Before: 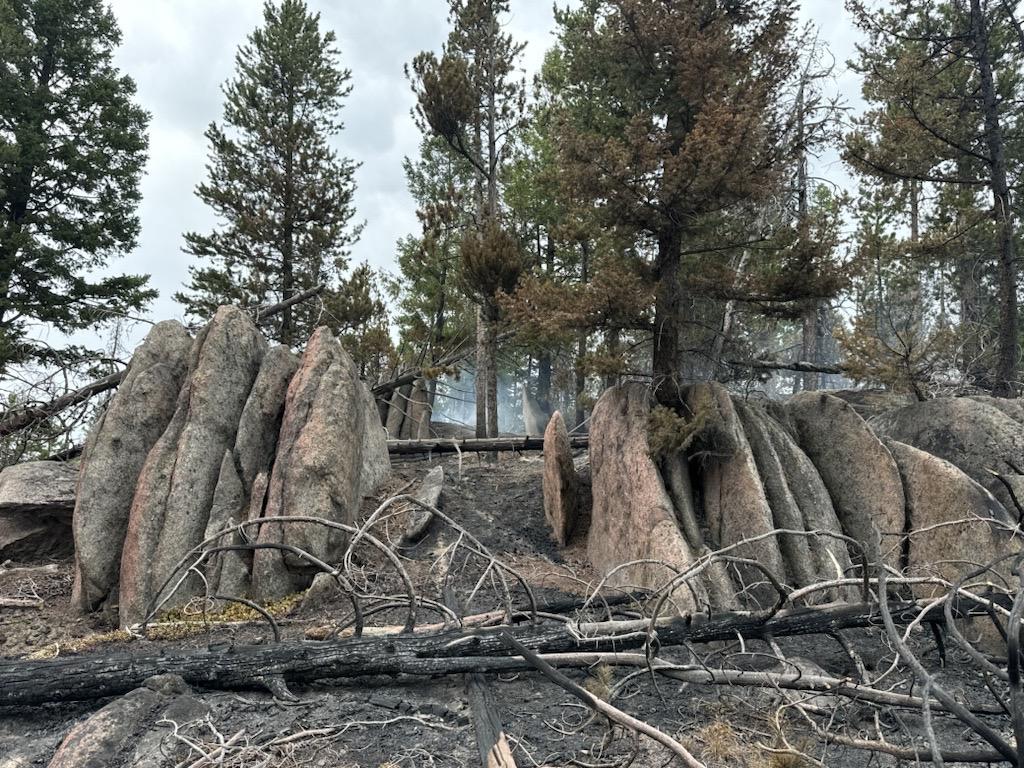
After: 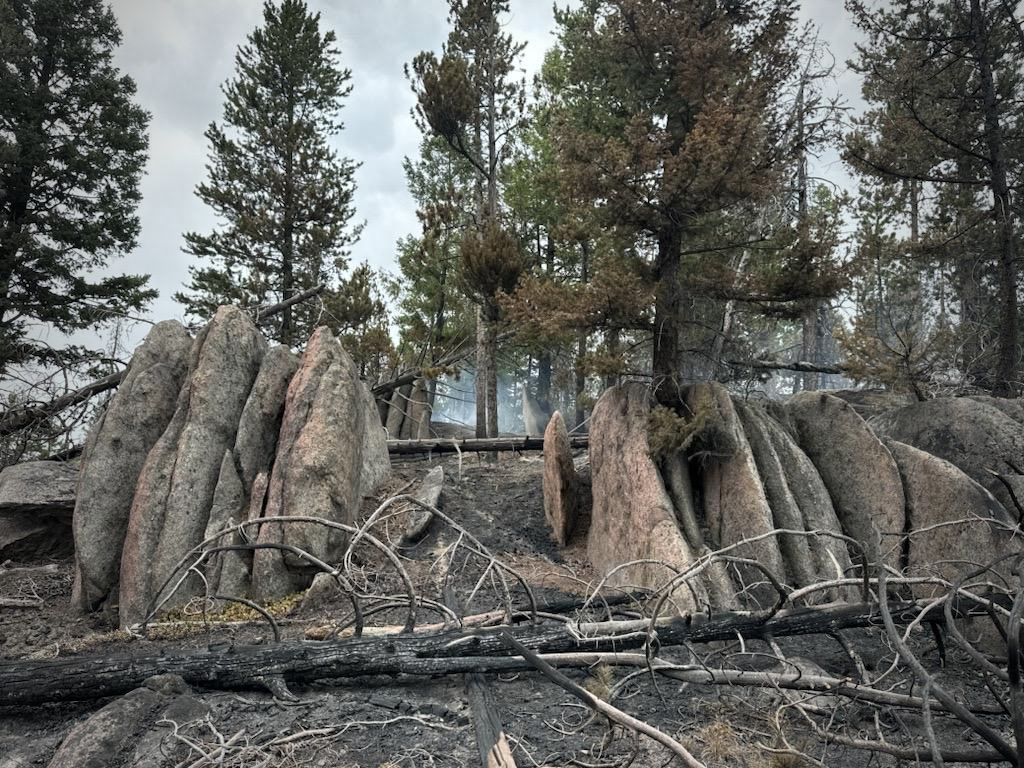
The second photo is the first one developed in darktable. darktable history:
shadows and highlights: radius 109.01, shadows 23.71, highlights -59.23, low approximation 0.01, soften with gaussian
vignetting: fall-off start 64.84%, width/height ratio 0.875
